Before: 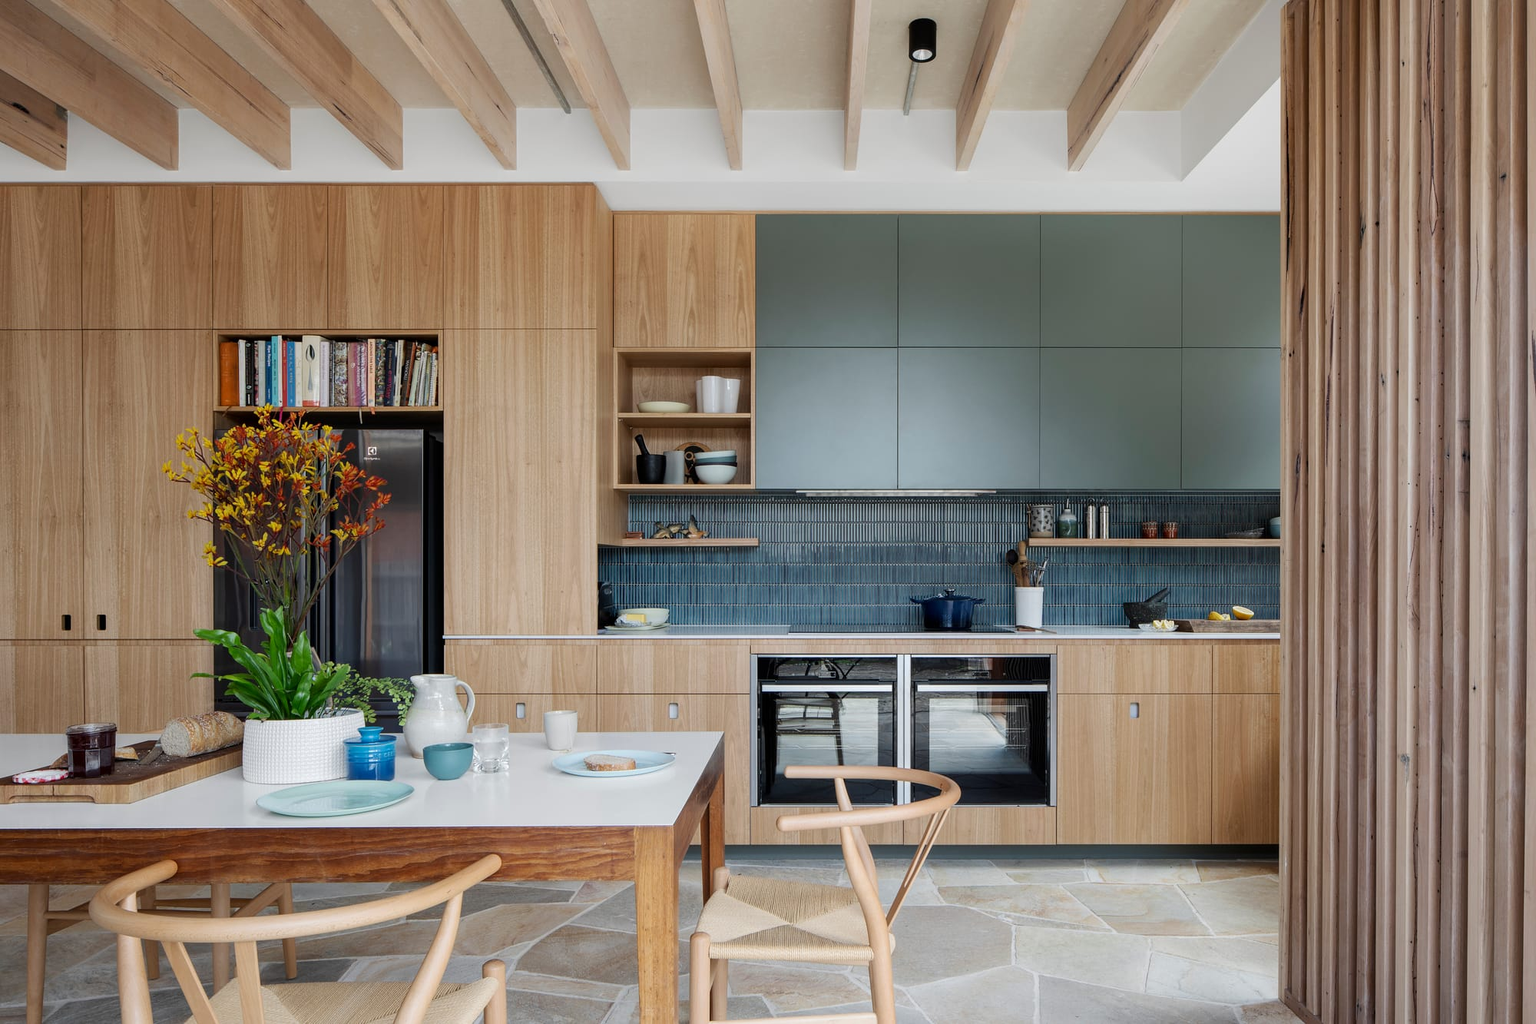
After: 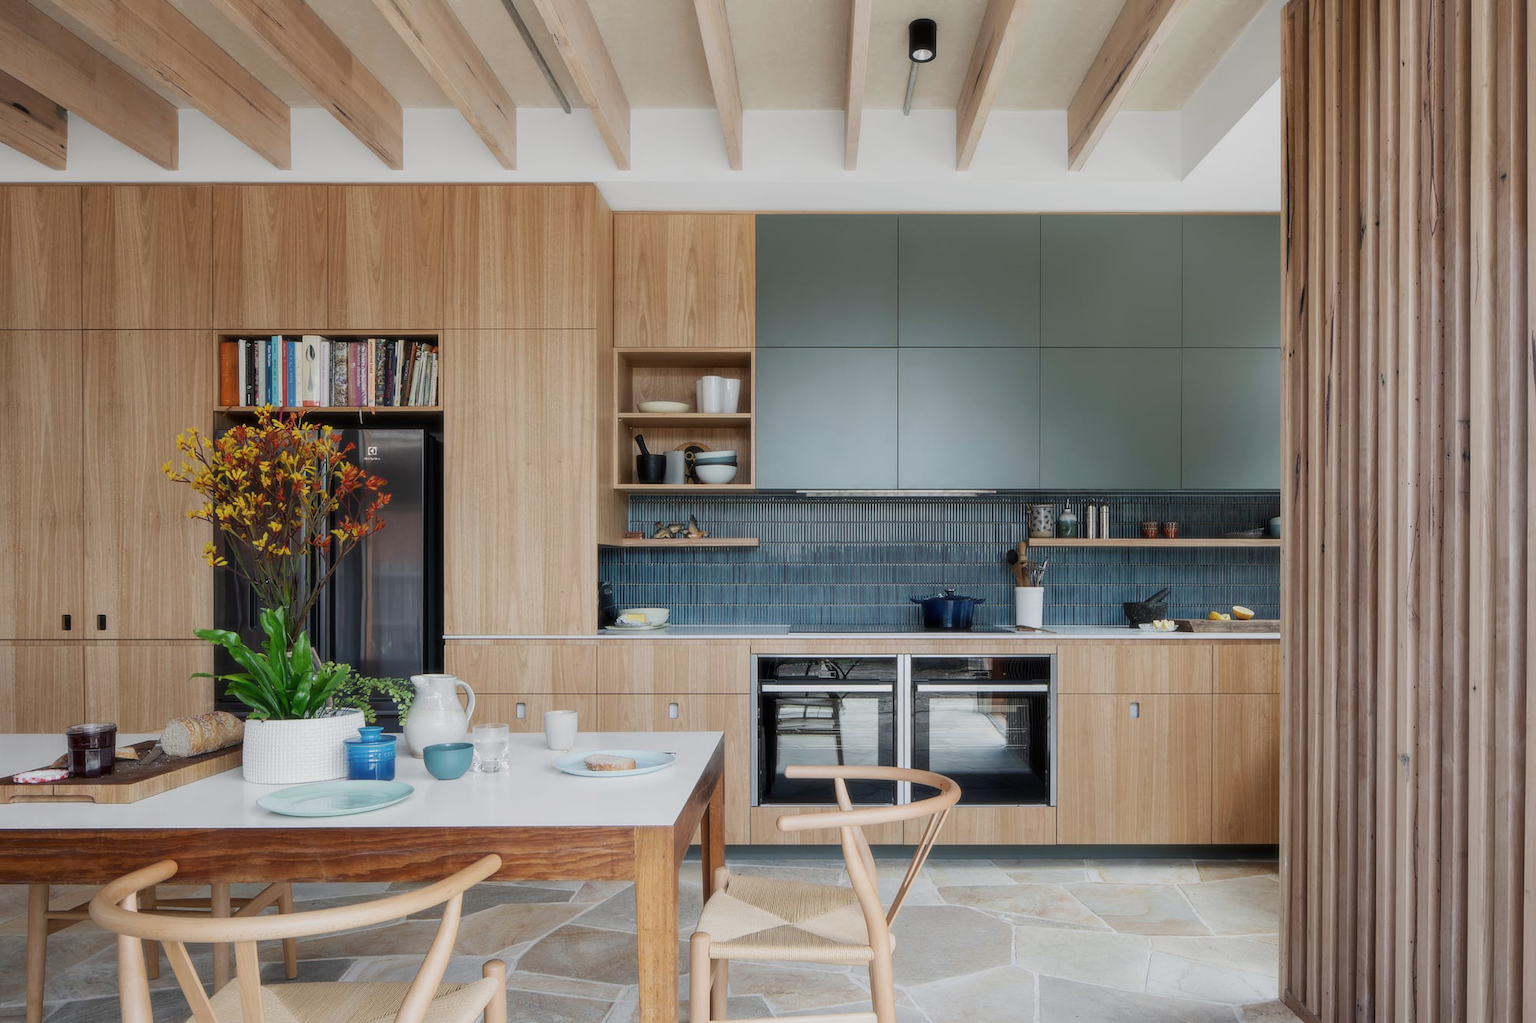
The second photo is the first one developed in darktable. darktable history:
sigmoid: contrast 1.22, skew 0.65
soften: size 10%, saturation 50%, brightness 0.2 EV, mix 10%
